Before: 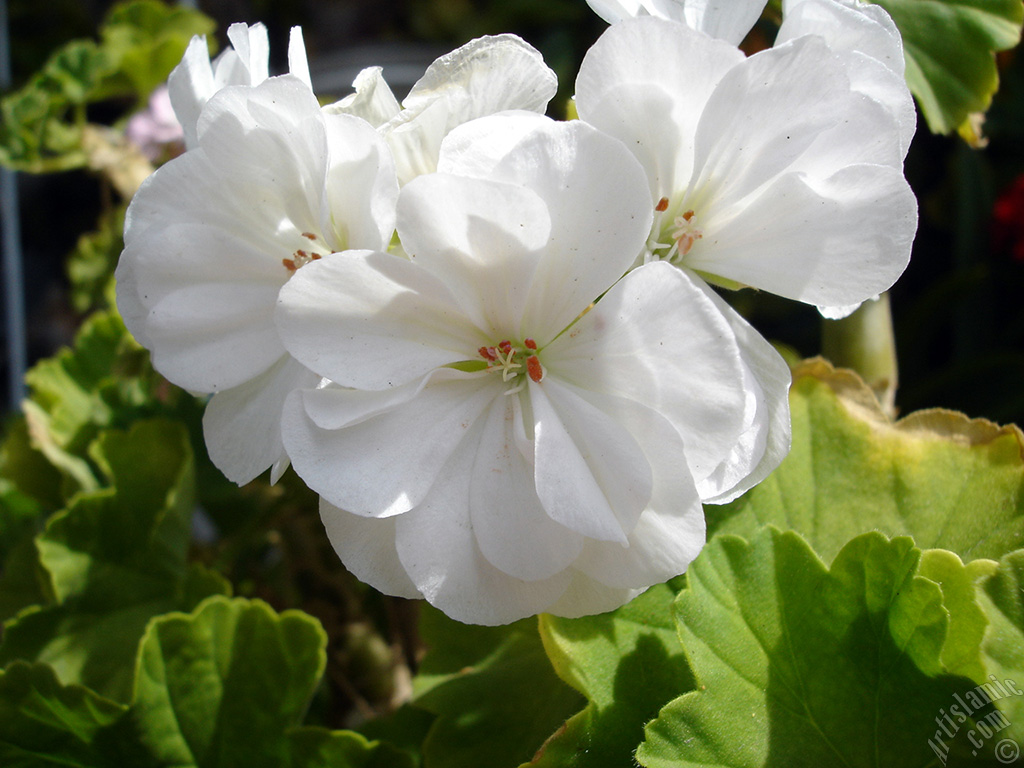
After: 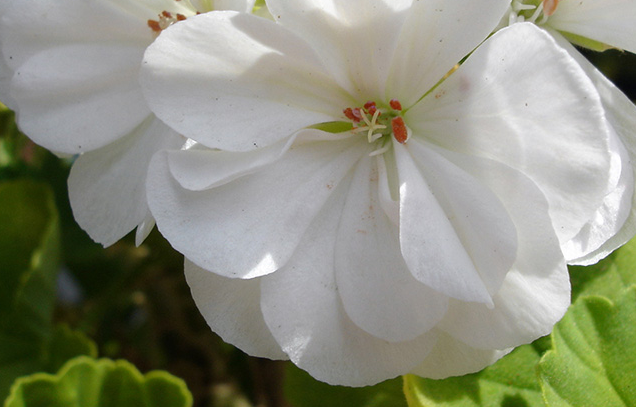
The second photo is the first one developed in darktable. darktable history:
crop: left 13.229%, top 31.16%, right 24.499%, bottom 15.79%
